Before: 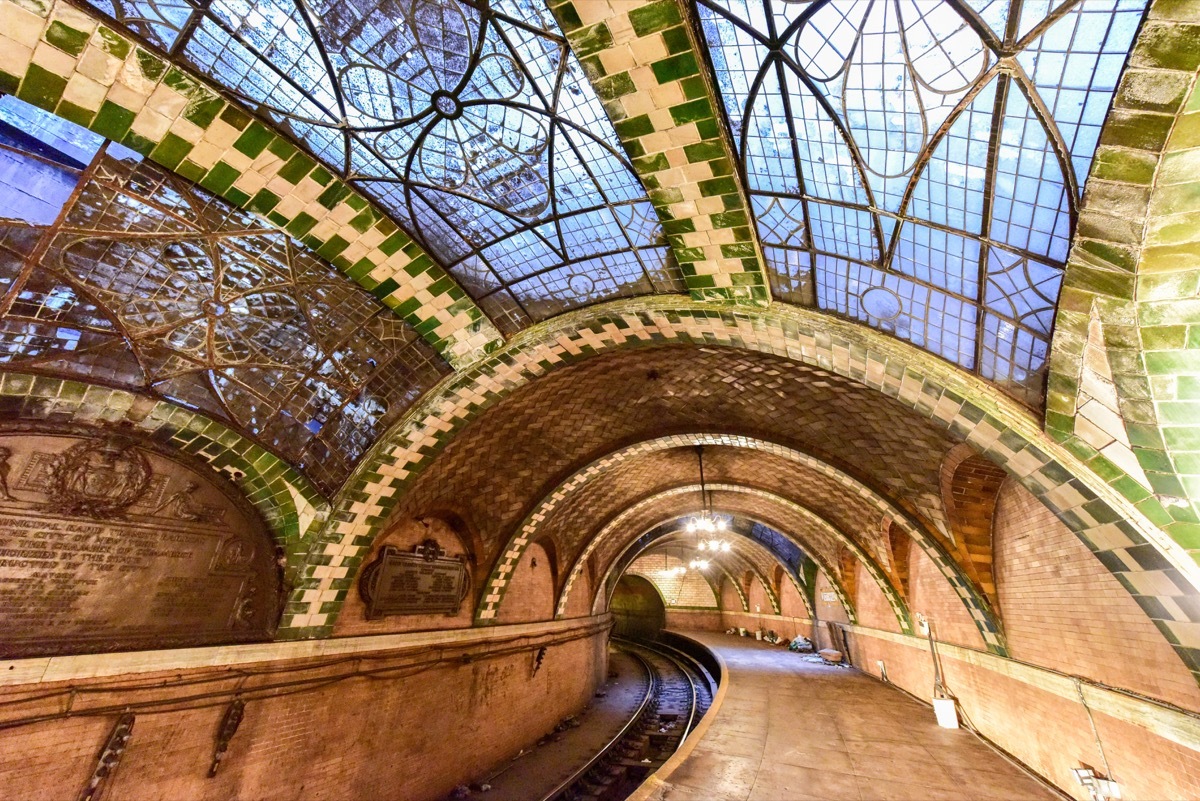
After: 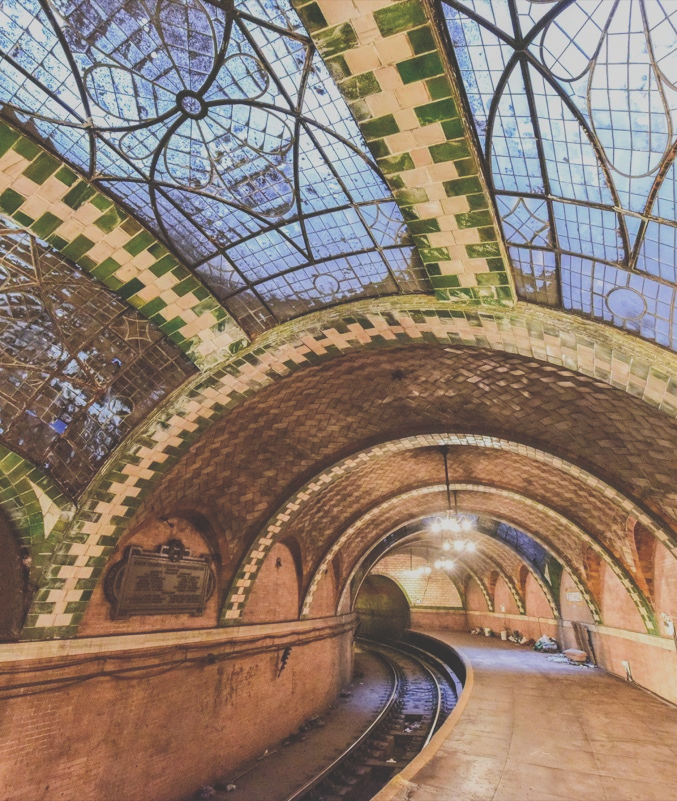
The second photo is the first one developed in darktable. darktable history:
exposure: black level correction -0.042, exposure 0.061 EV, compensate highlight preservation false
crop: left 21.295%, right 22.236%
filmic rgb: black relative exposure -7.65 EV, white relative exposure 4.56 EV, hardness 3.61
local contrast: detail 110%
